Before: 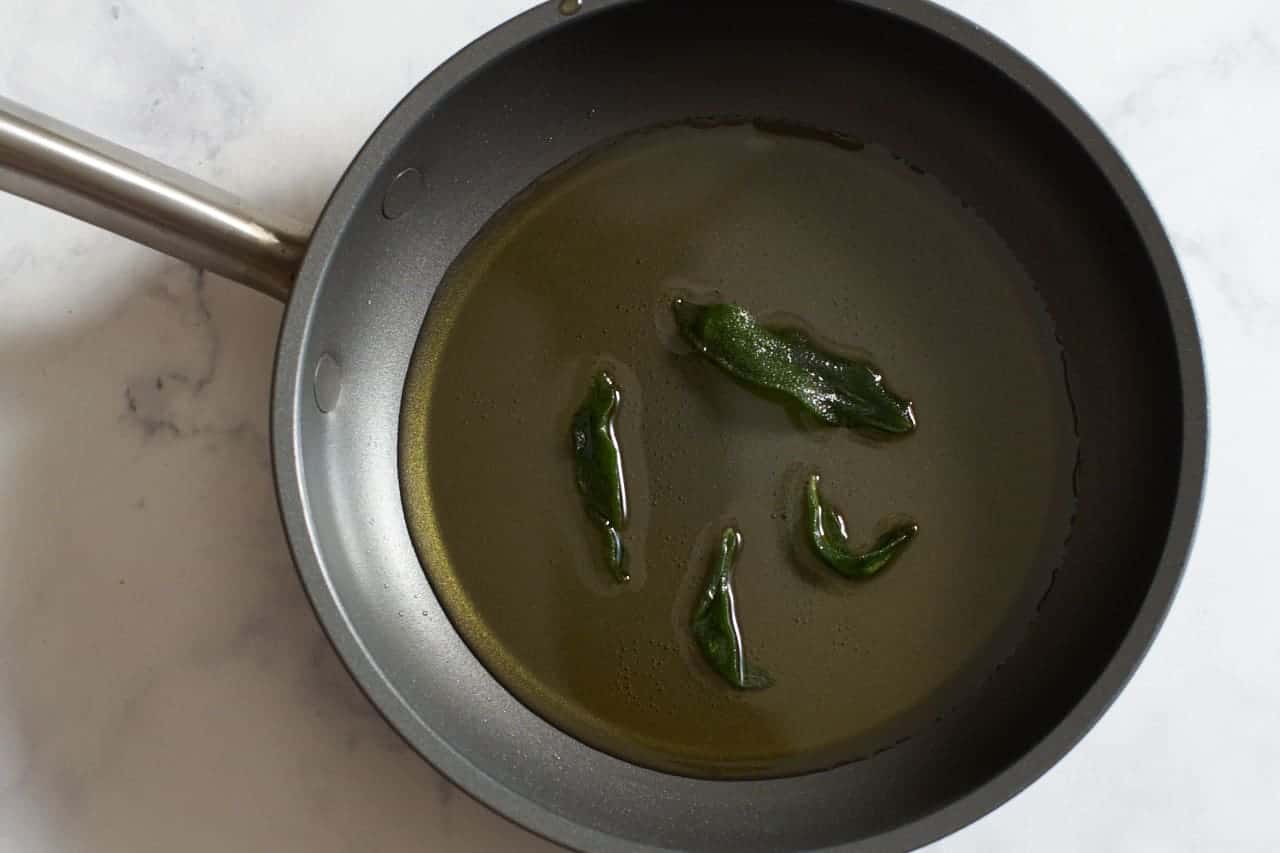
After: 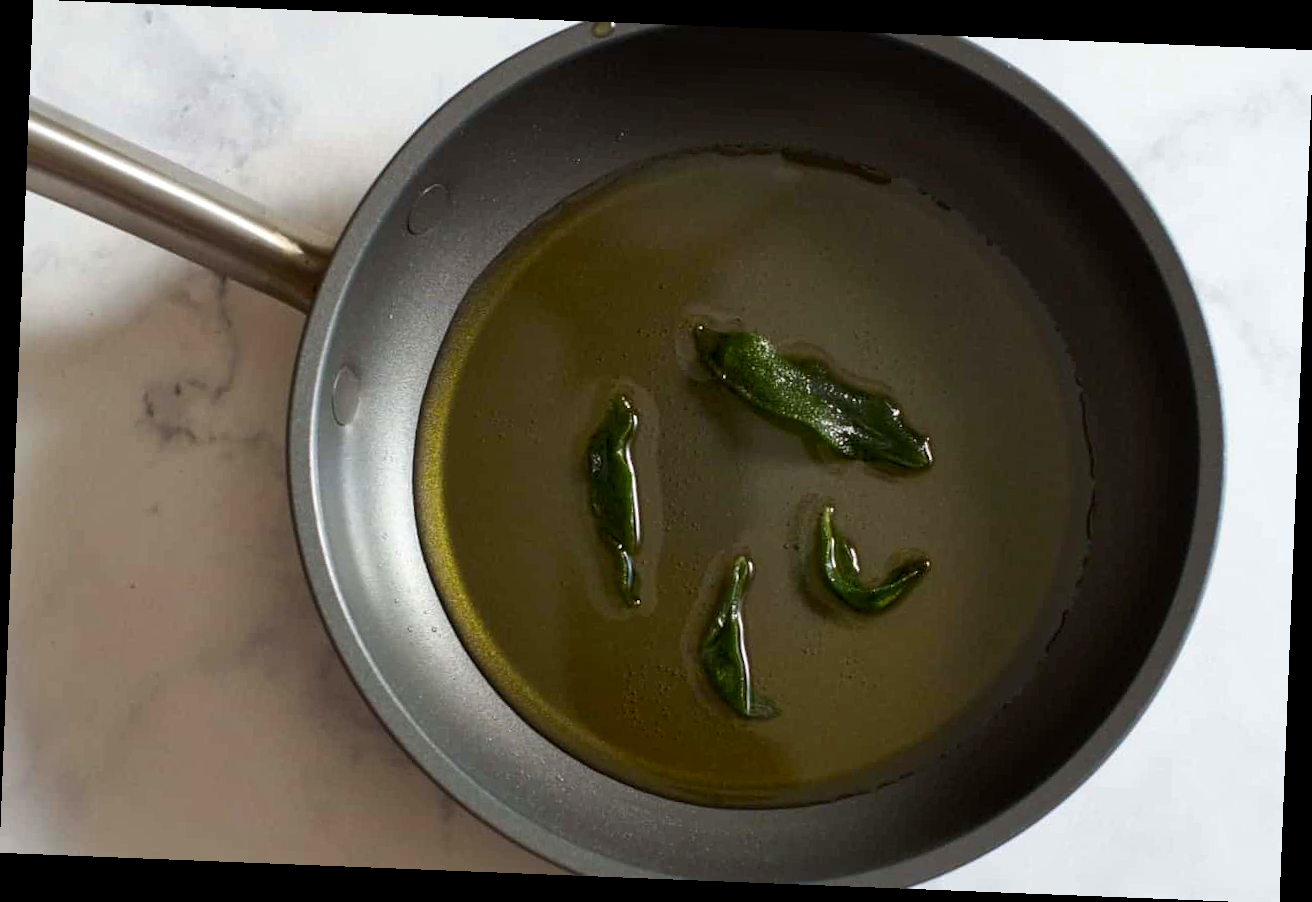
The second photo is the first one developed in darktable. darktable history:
local contrast: mode bilateral grid, contrast 20, coarseness 50, detail 120%, midtone range 0.2
color balance rgb: perceptual saturation grading › global saturation 20%, global vibrance 20%
rotate and perspective: rotation 2.27°, automatic cropping off
